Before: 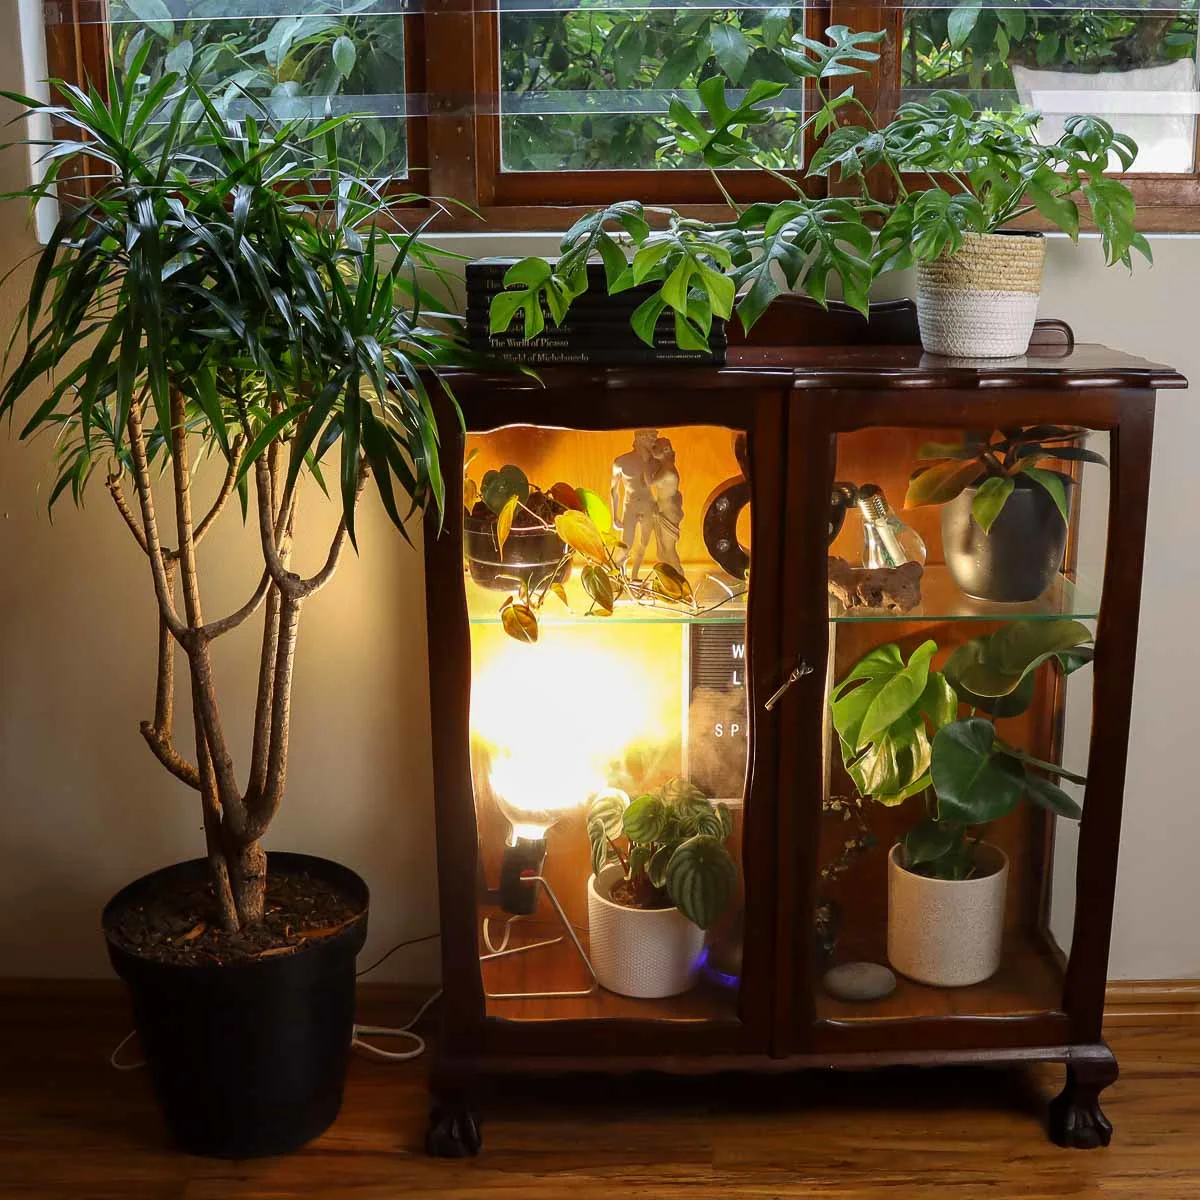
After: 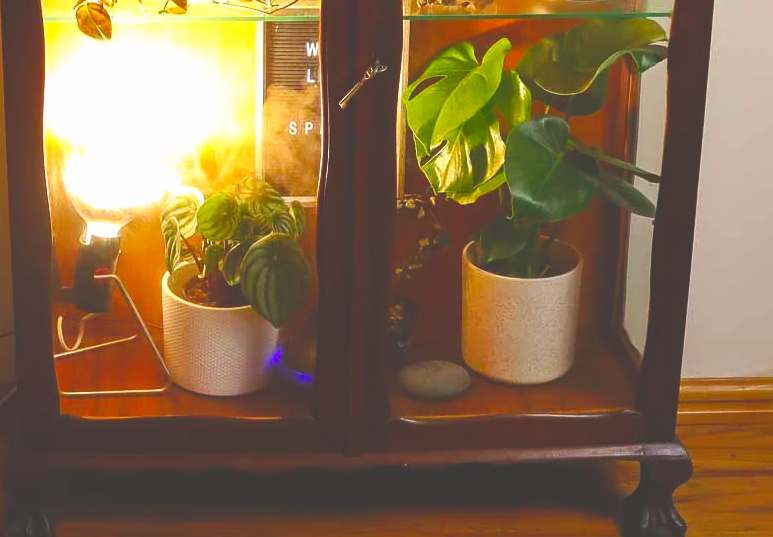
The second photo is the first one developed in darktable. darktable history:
crop and rotate: left 35.509%, top 50.238%, bottom 4.934%
exposure: black level correction -0.041, exposure 0.064 EV, compensate highlight preservation false
color balance rgb: perceptual saturation grading › global saturation 20%, perceptual saturation grading › highlights -25%, perceptual saturation grading › shadows 25%, global vibrance 50%
tone curve: curves: ch0 [(0, 0) (0.003, 0.025) (0.011, 0.025) (0.025, 0.029) (0.044, 0.035) (0.069, 0.053) (0.1, 0.083) (0.136, 0.118) (0.177, 0.163) (0.224, 0.22) (0.277, 0.295) (0.335, 0.371) (0.399, 0.444) (0.468, 0.524) (0.543, 0.618) (0.623, 0.702) (0.709, 0.79) (0.801, 0.89) (0.898, 0.973) (1, 1)], preserve colors none
